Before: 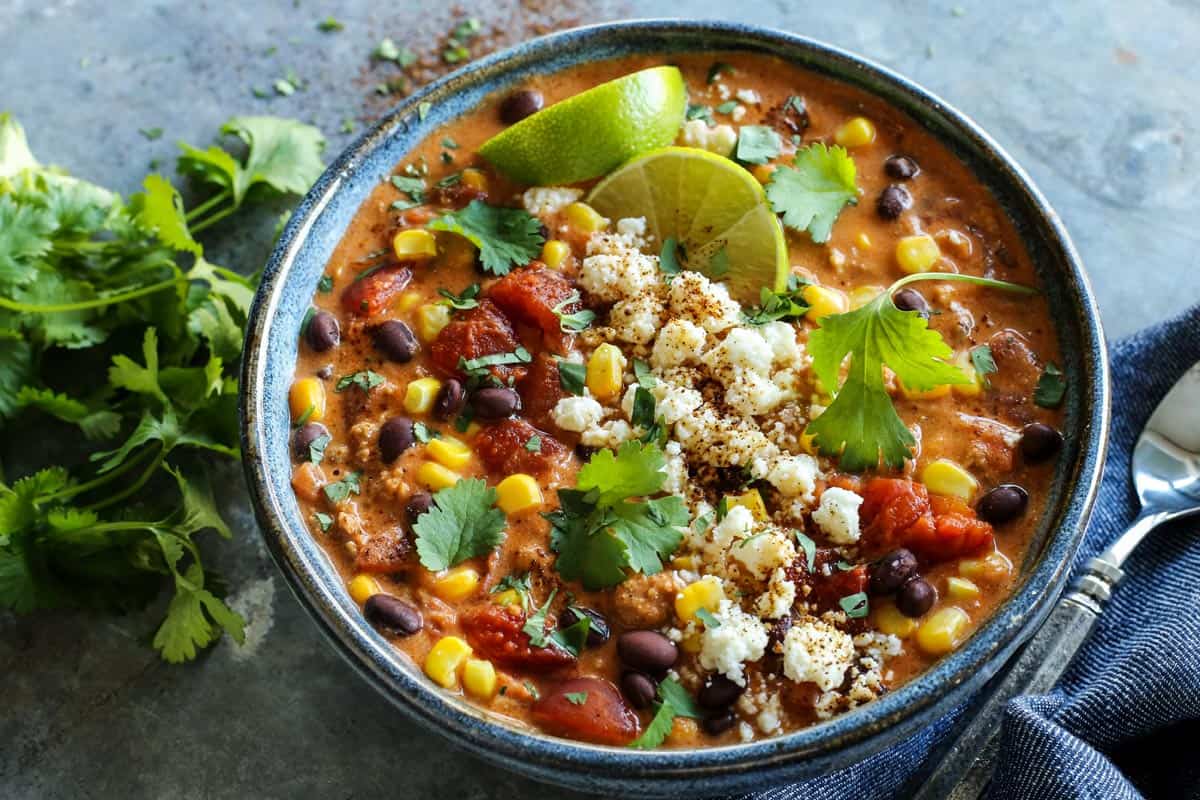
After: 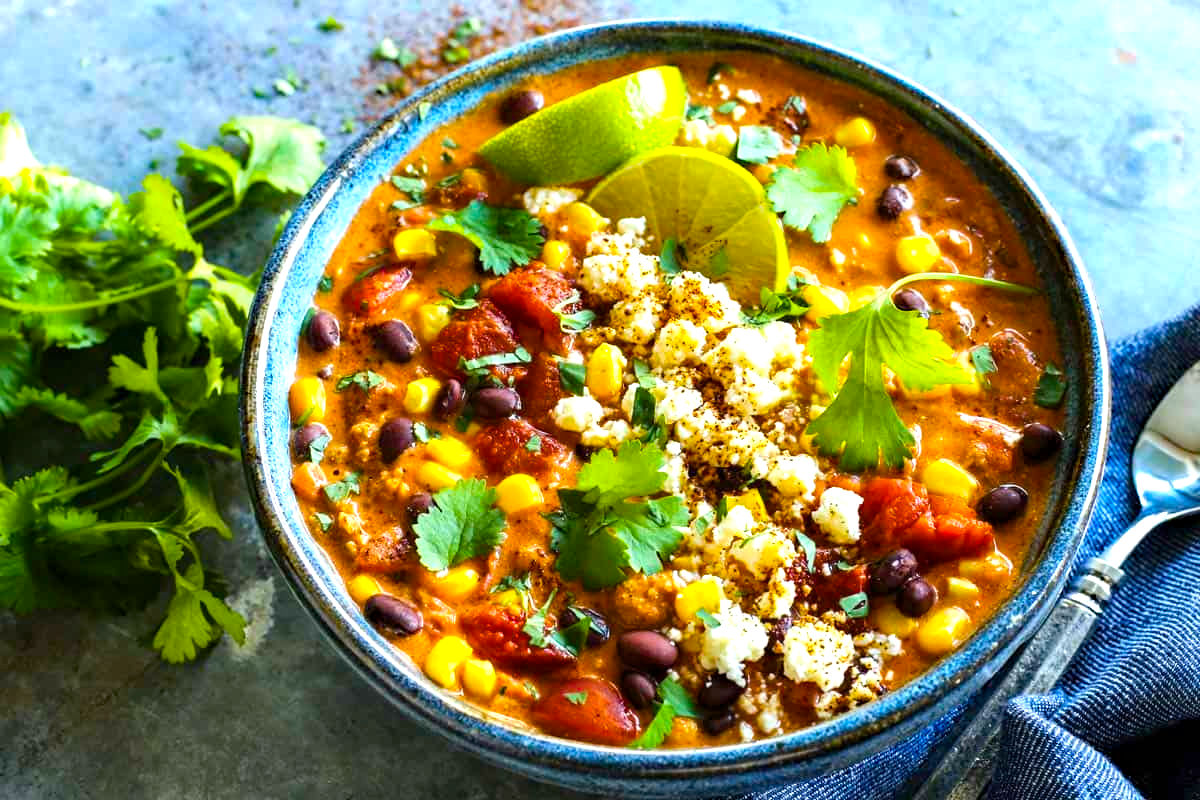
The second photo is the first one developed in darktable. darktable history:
exposure: exposure 0.766 EV, compensate highlight preservation false
haze removal: compatibility mode true, adaptive false
color balance rgb: linear chroma grading › global chroma 15%, perceptual saturation grading › global saturation 30%
